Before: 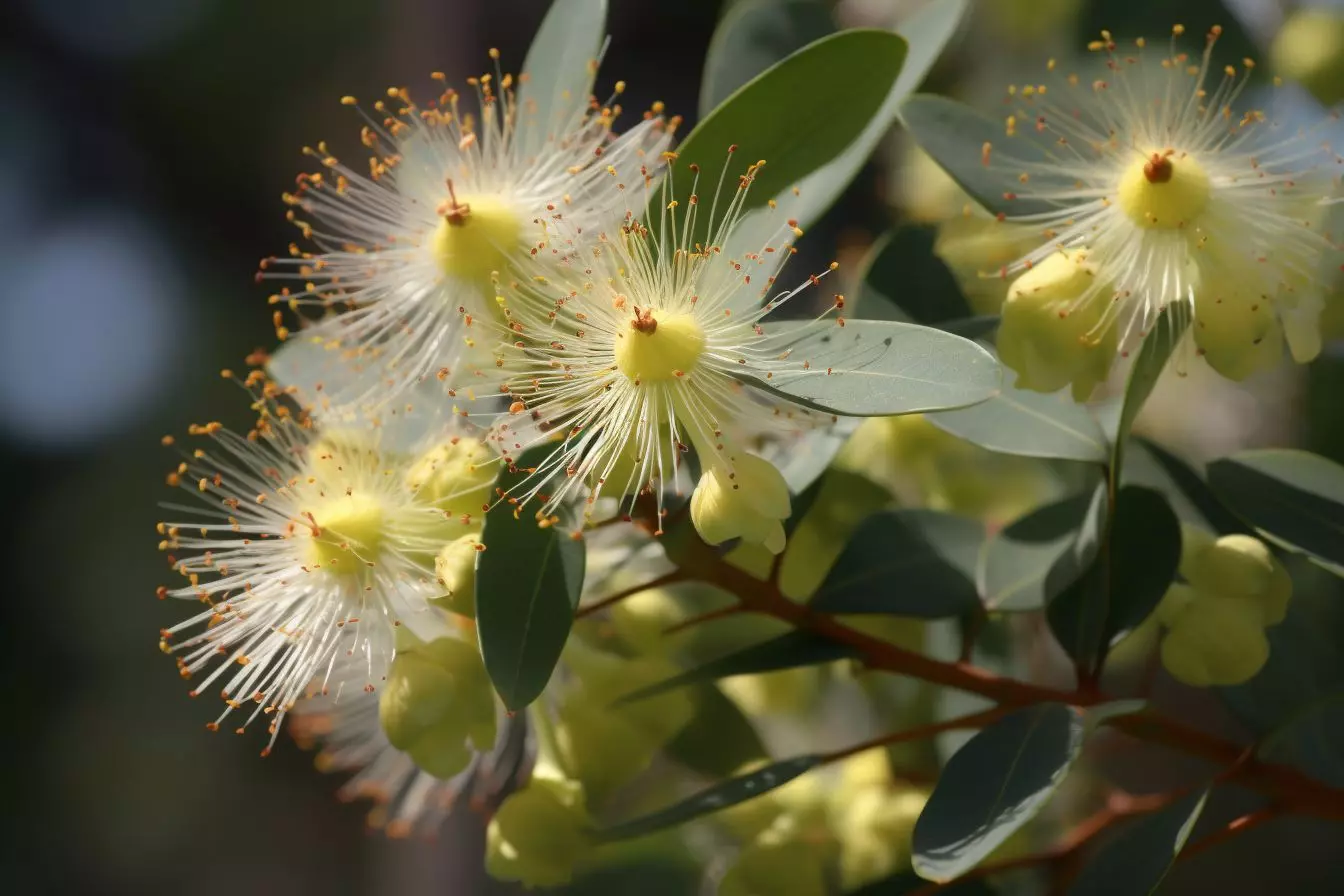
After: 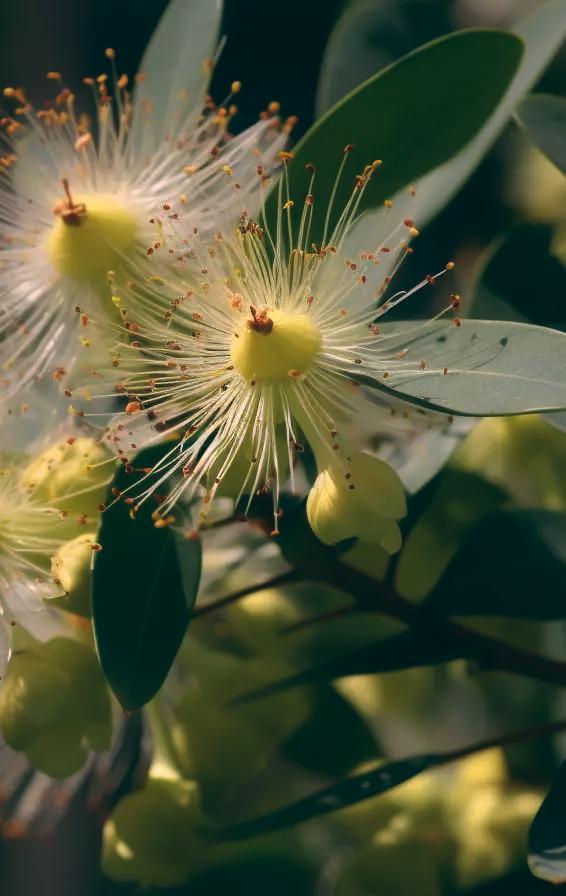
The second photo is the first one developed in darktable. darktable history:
crop: left 28.583%, right 29.231%
color balance: lift [1.016, 0.983, 1, 1.017], gamma [0.78, 1.018, 1.043, 0.957], gain [0.786, 1.063, 0.937, 1.017], input saturation 118.26%, contrast 13.43%, contrast fulcrum 21.62%, output saturation 82.76%
